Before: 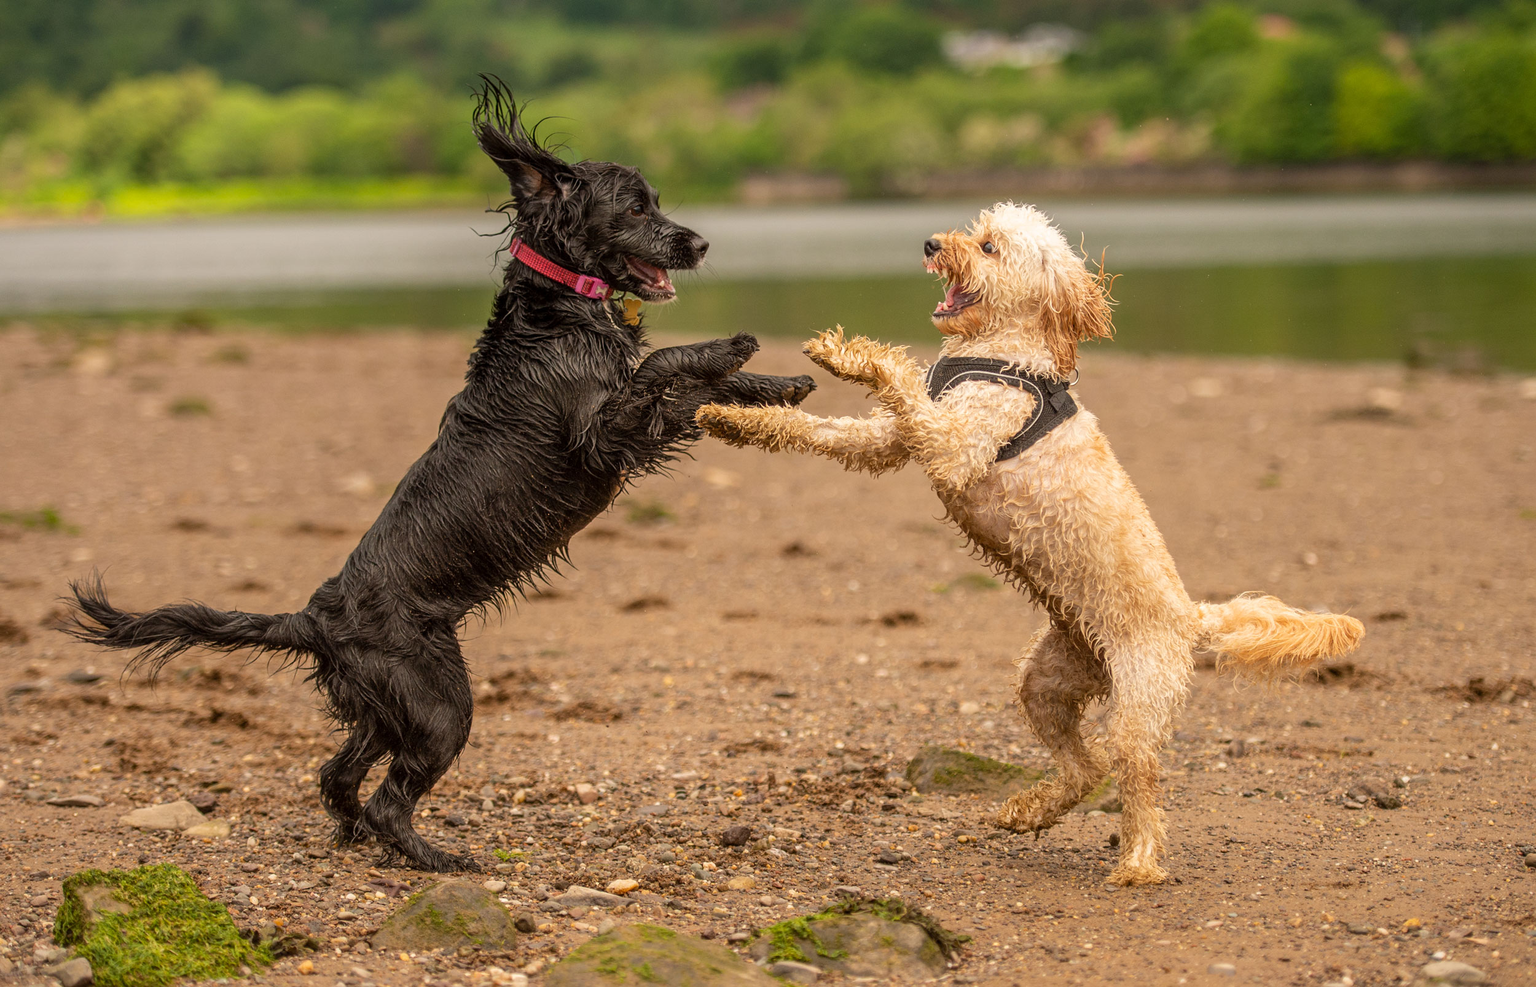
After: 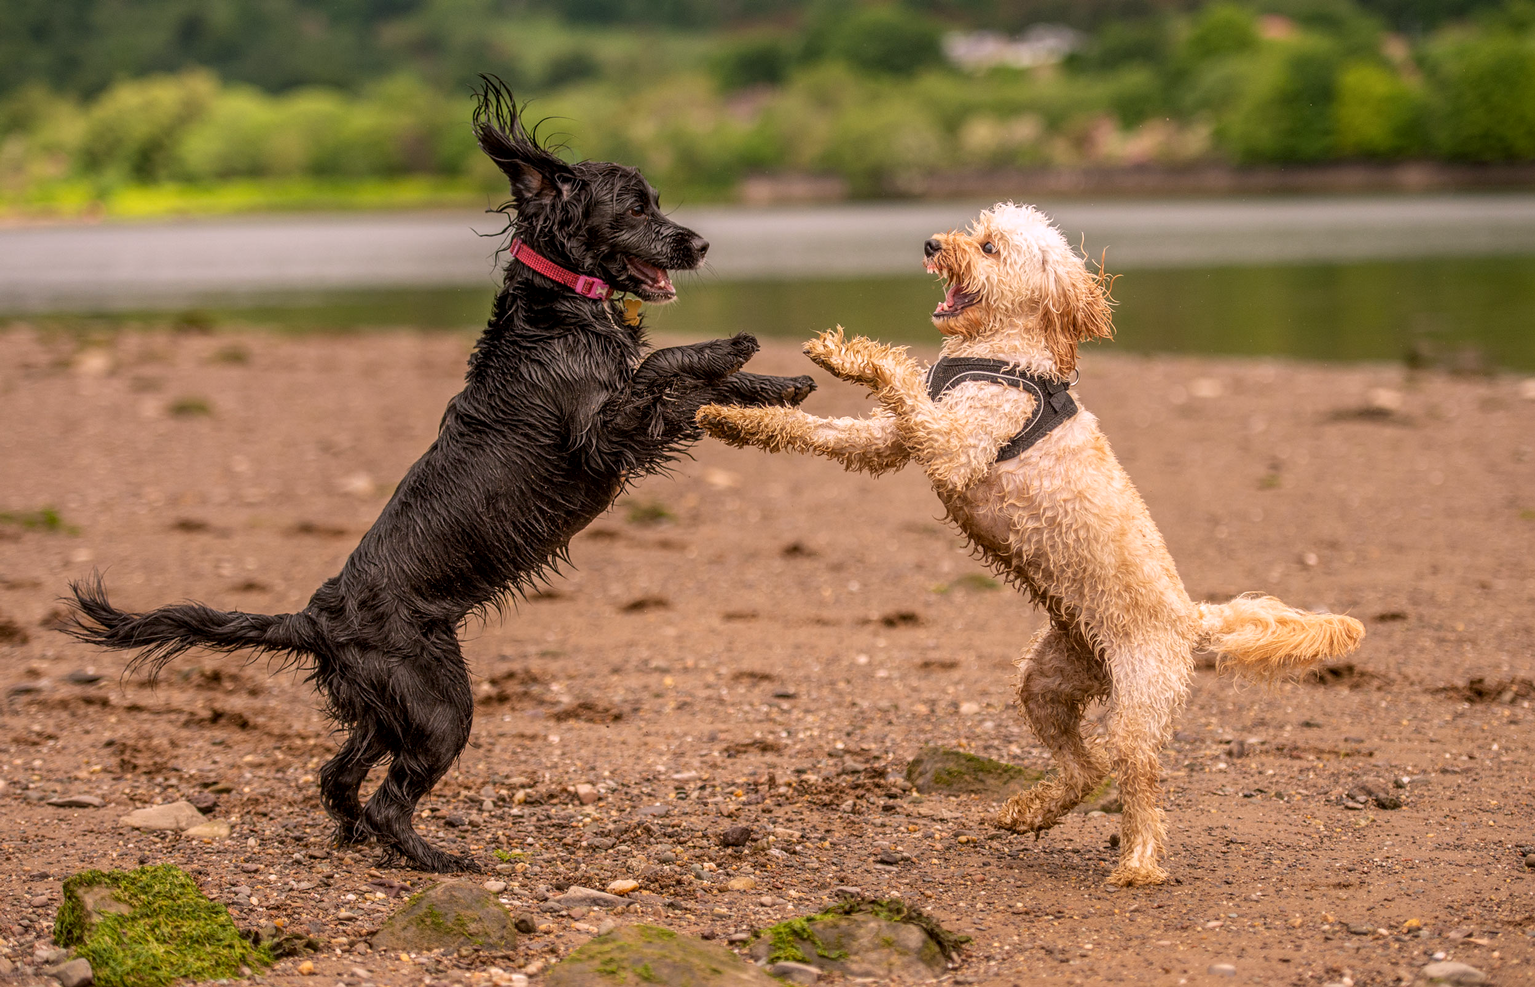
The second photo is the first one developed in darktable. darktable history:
local contrast: on, module defaults
exposure: exposure -0.157 EV
white balance: red 1.05, blue 1.072
